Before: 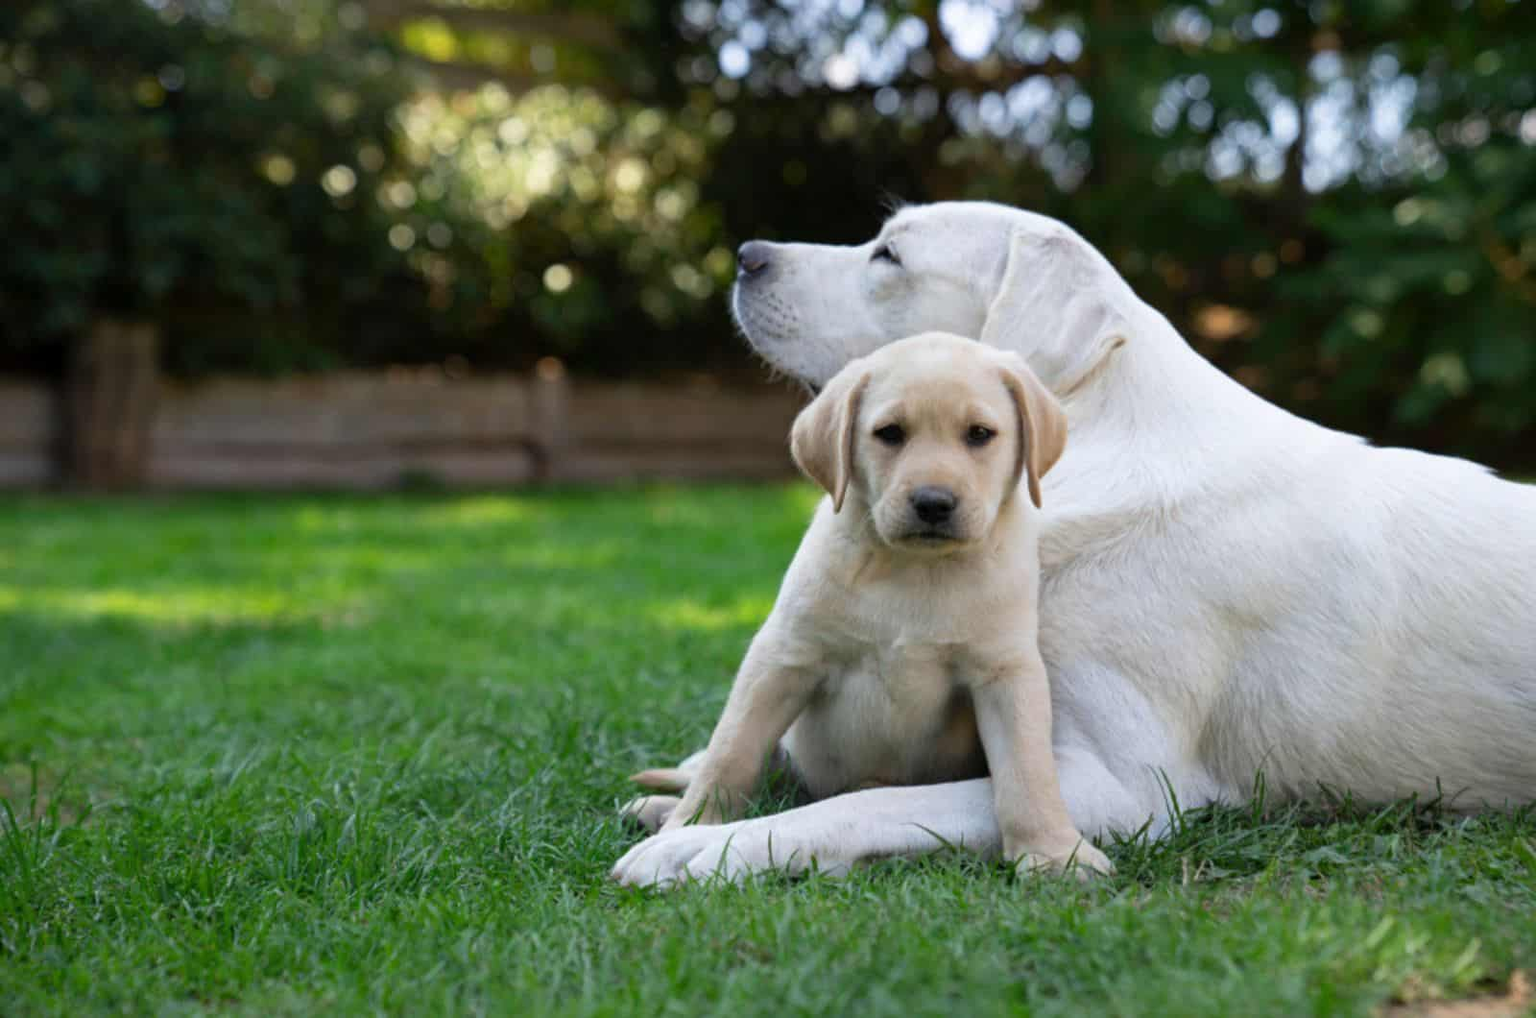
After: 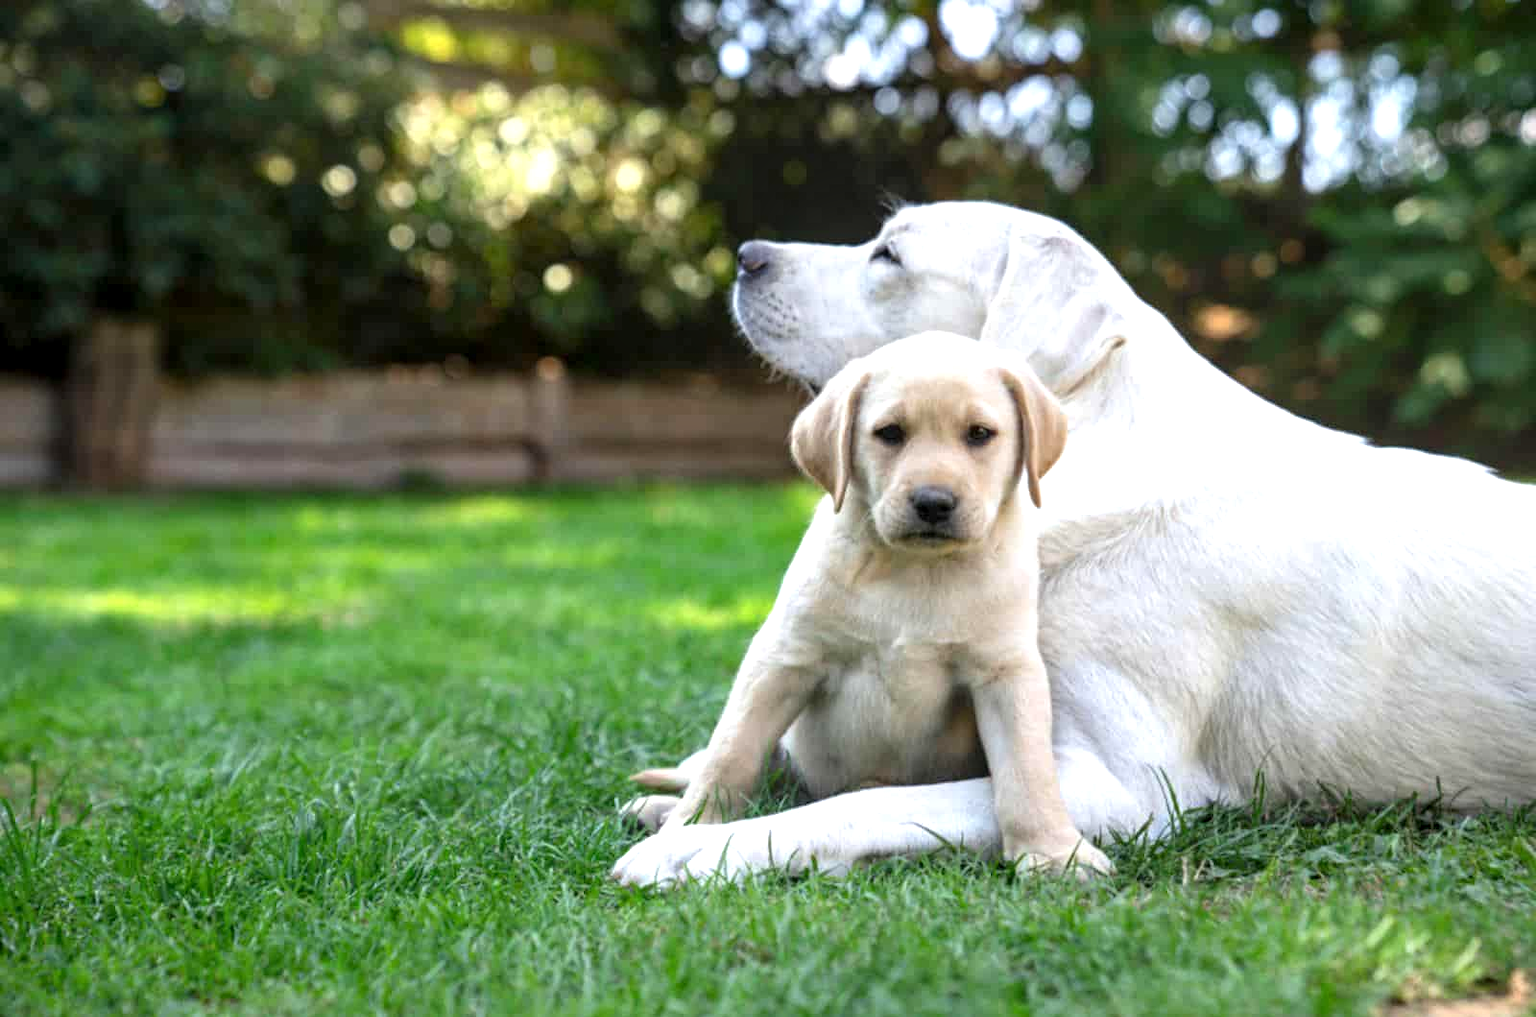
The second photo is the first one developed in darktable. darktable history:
local contrast: on, module defaults
exposure: exposure 0.758 EV, compensate highlight preservation false
